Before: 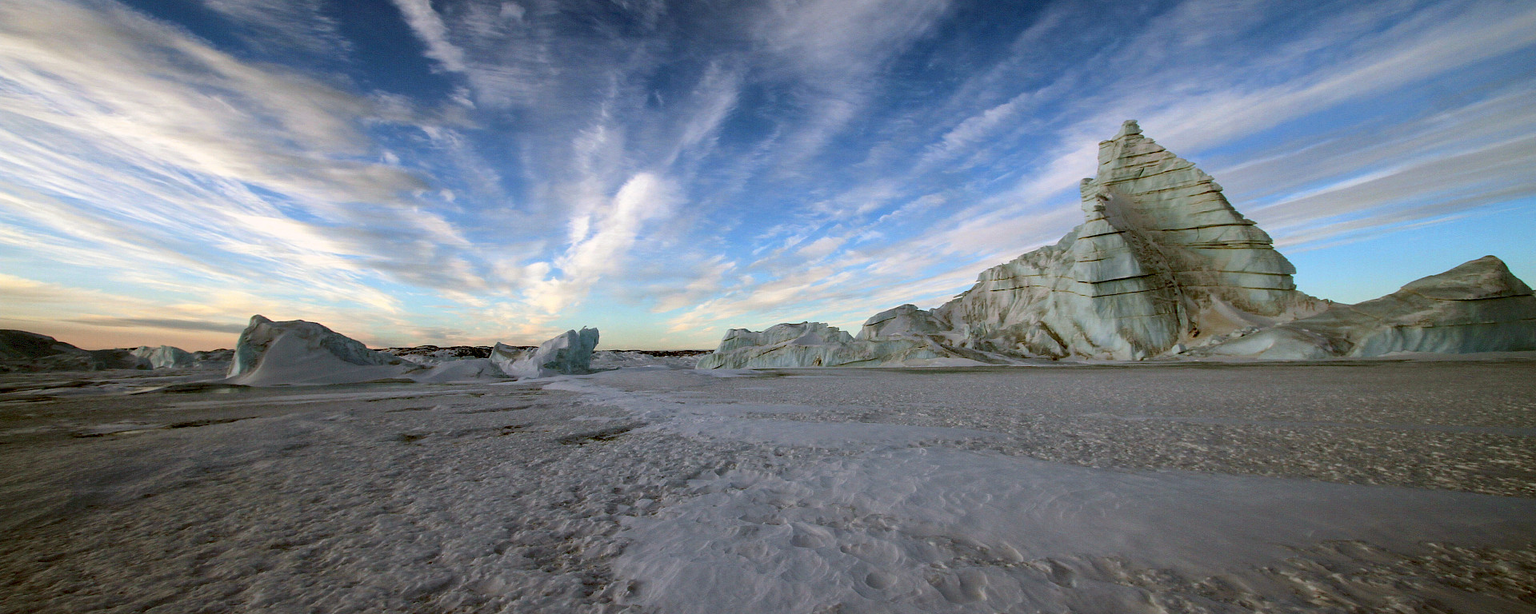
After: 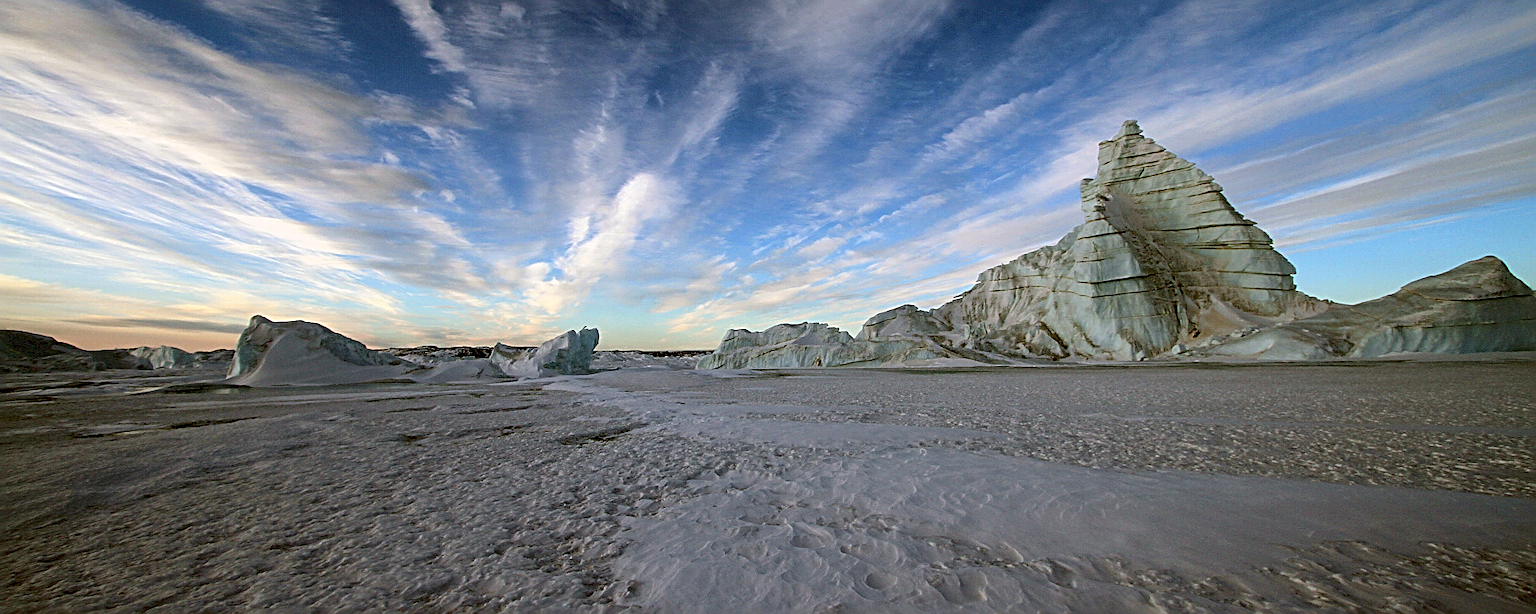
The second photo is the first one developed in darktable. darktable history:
sharpen: radius 2.978, amount 0.771
